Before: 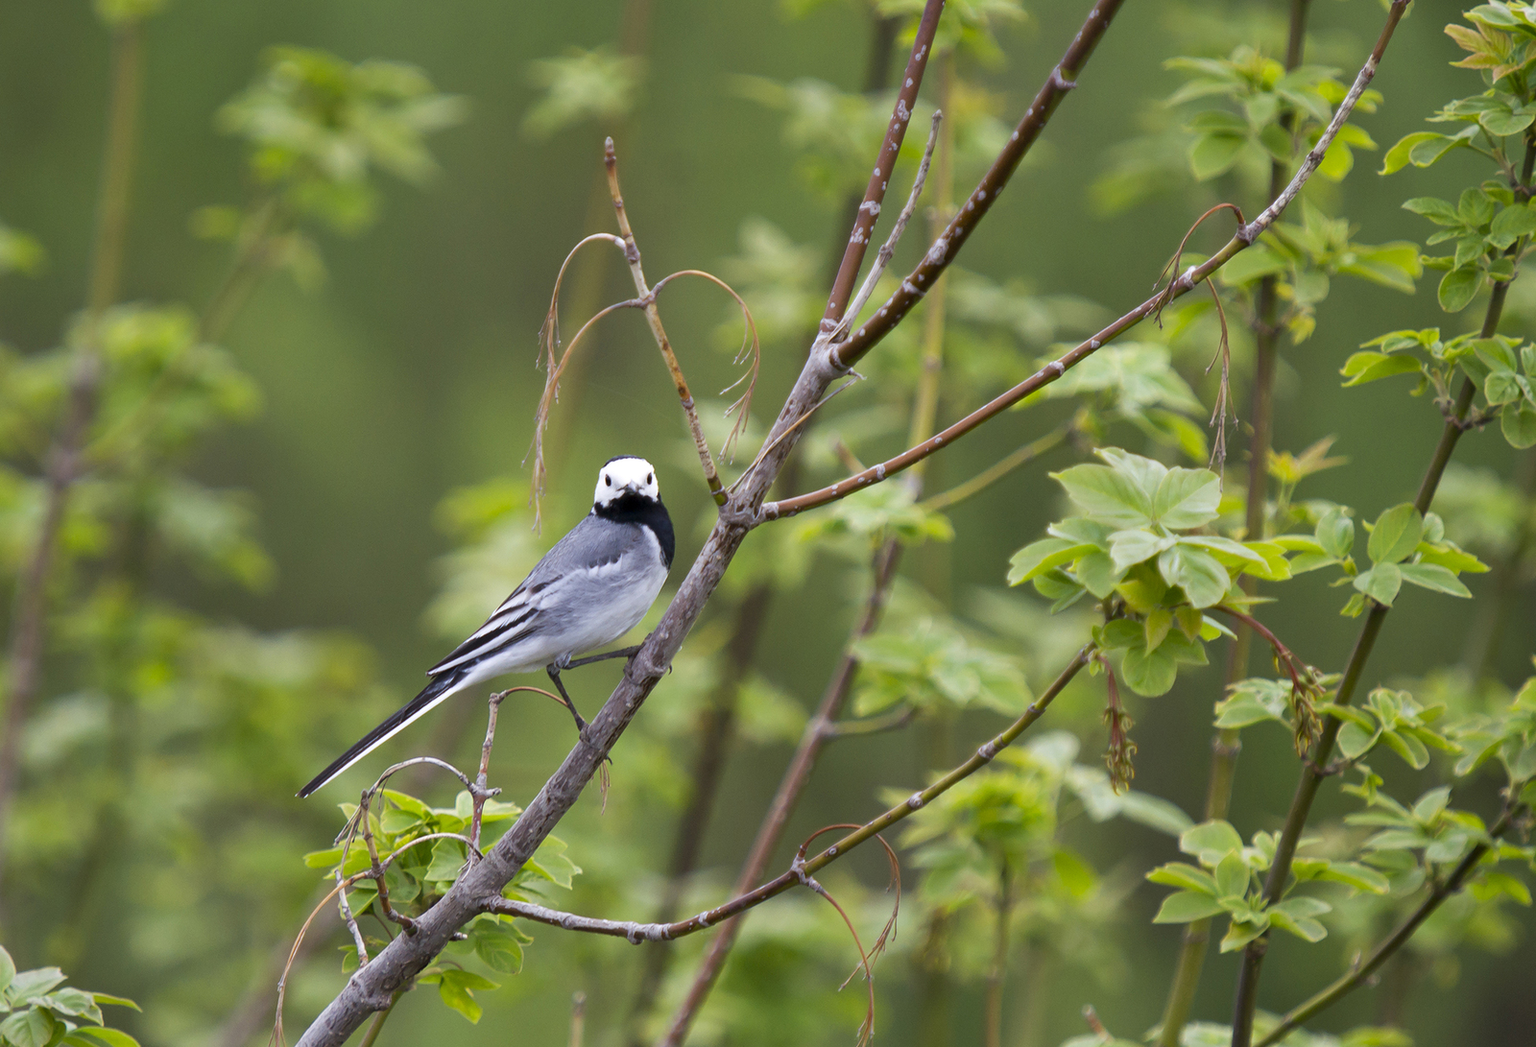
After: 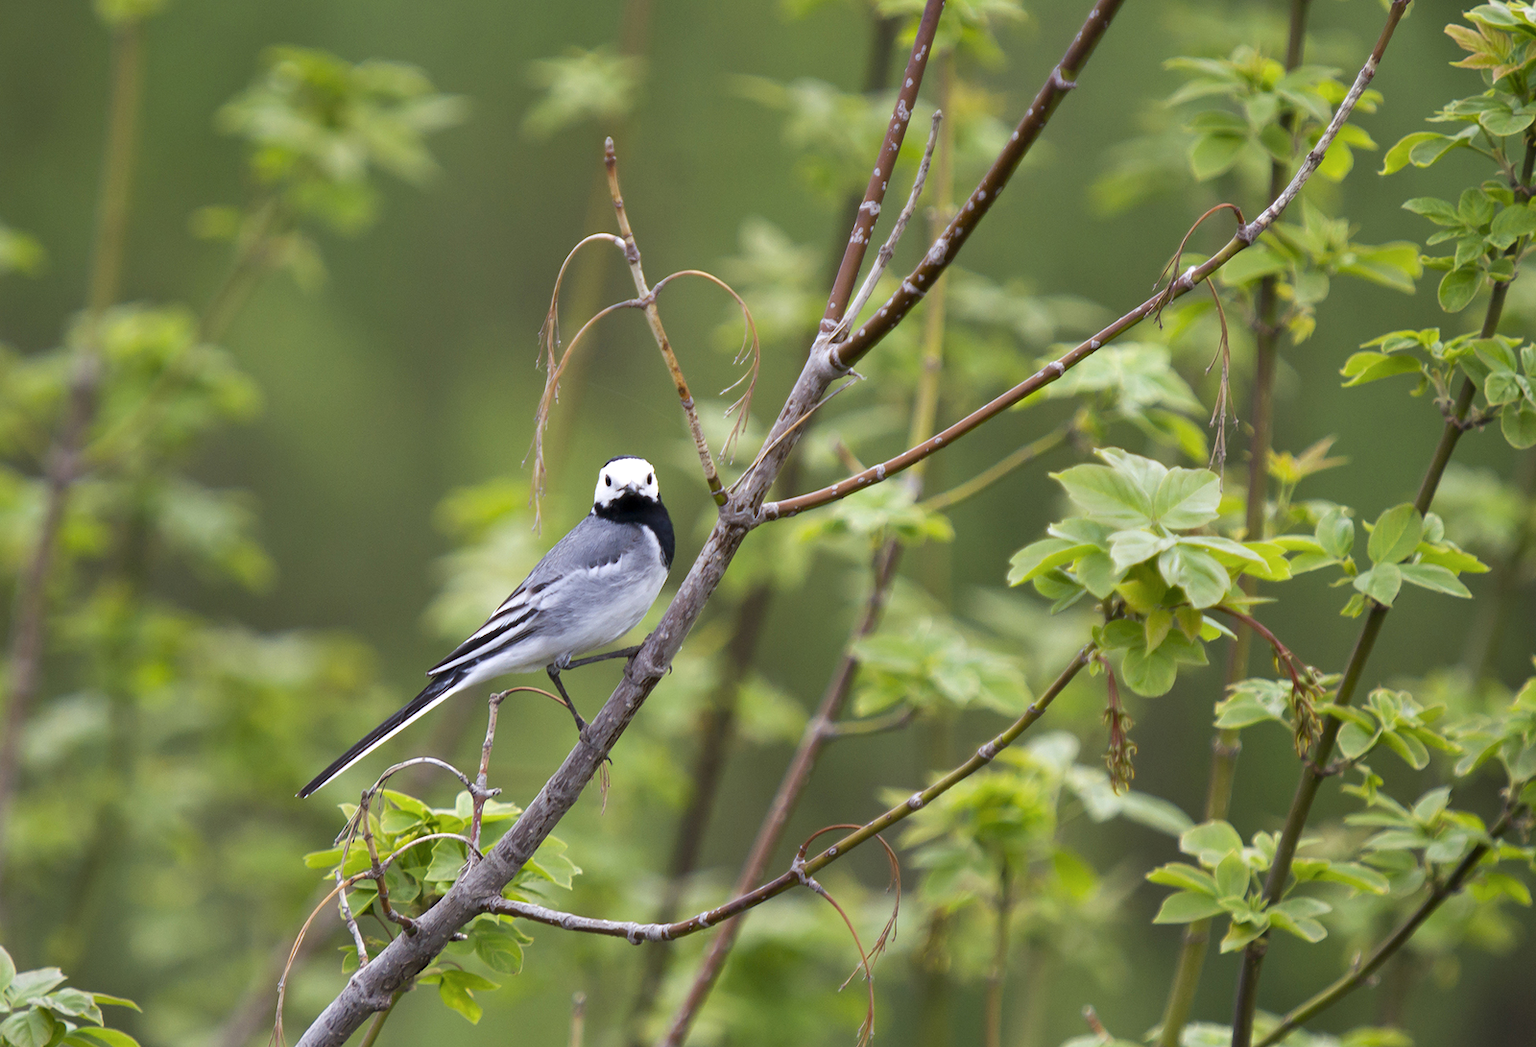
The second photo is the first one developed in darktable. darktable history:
shadows and highlights: shadows -13.15, white point adjustment 3.84, highlights 27.85
